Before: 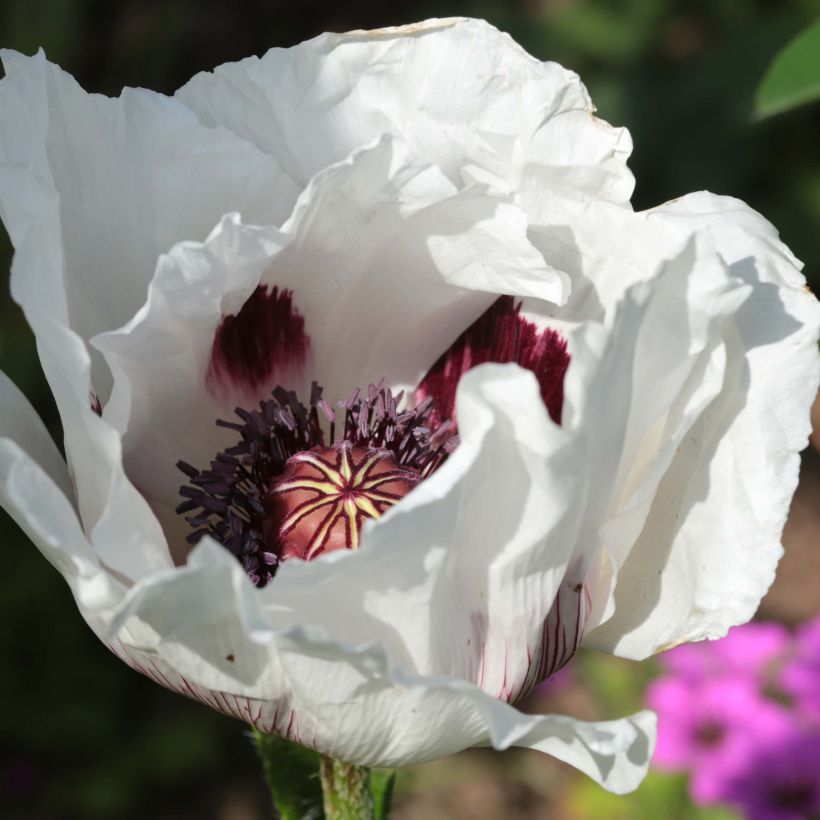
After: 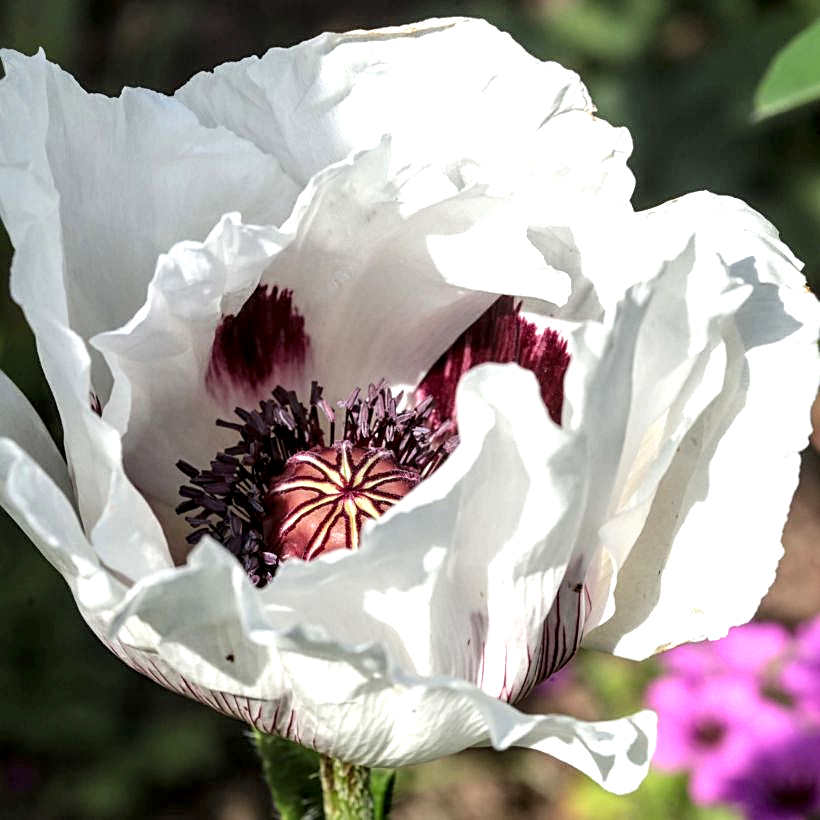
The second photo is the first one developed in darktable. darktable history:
exposure: black level correction 0.001, exposure 0.499 EV, compensate highlight preservation false
sharpen: on, module defaults
local contrast: highlights 78%, shadows 56%, detail 174%, midtone range 0.435
